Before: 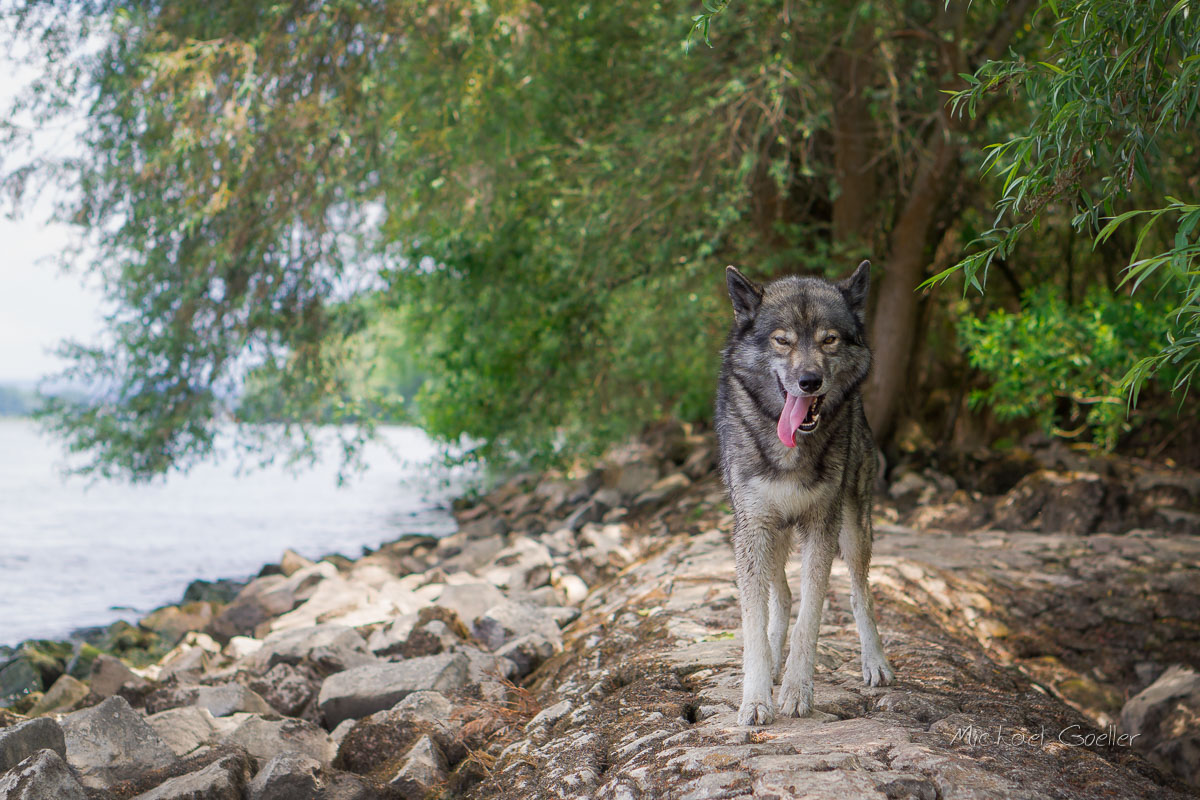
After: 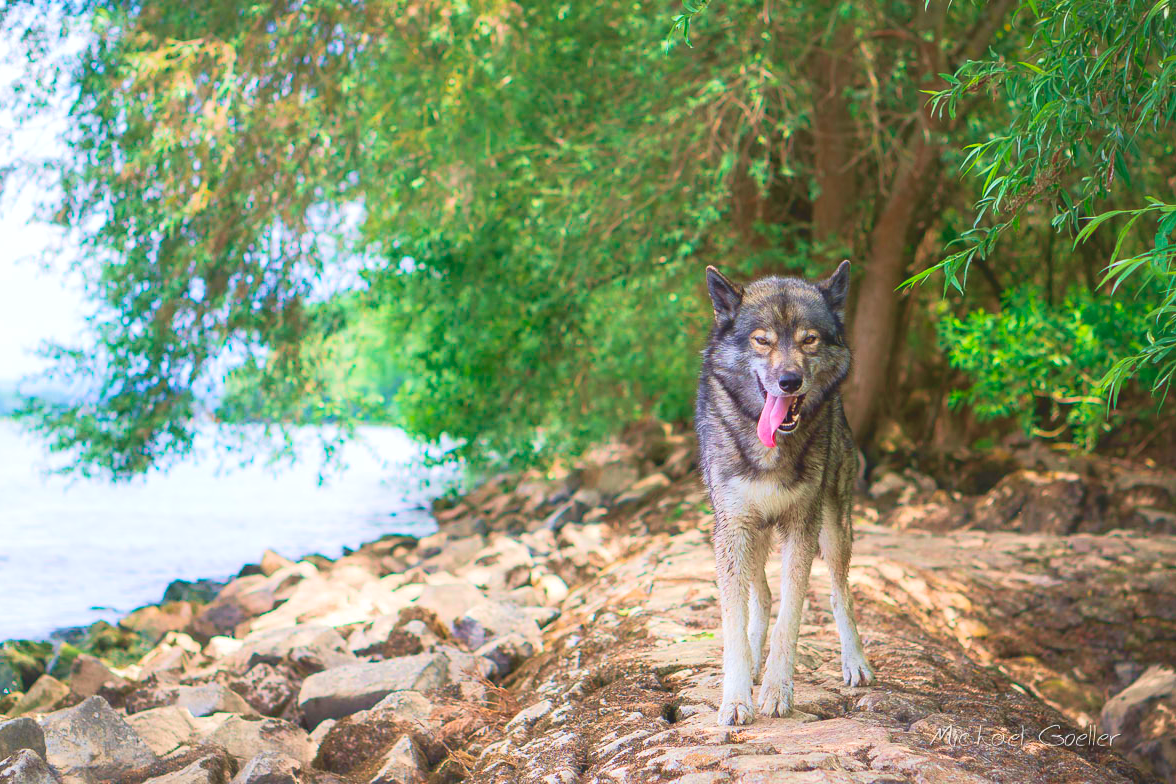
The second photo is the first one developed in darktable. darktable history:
shadows and highlights: radius 126.98, shadows 30.35, highlights -31.22, low approximation 0.01, soften with gaussian
contrast brightness saturation: contrast -0.187, saturation 0.187
tone curve: curves: ch0 [(0, 0.084) (0.155, 0.169) (0.46, 0.466) (0.751, 0.788) (1, 0.961)]; ch1 [(0, 0) (0.43, 0.408) (0.476, 0.469) (0.505, 0.503) (0.553, 0.563) (0.592, 0.581) (0.631, 0.625) (1, 1)]; ch2 [(0, 0) (0.505, 0.495) (0.55, 0.557) (0.583, 0.573) (1, 1)], color space Lab, independent channels, preserve colors none
velvia: strength 29.14%
exposure: black level correction 0, exposure 0.898 EV, compensate highlight preservation false
crop: left 1.697%, right 0.282%, bottom 1.894%
